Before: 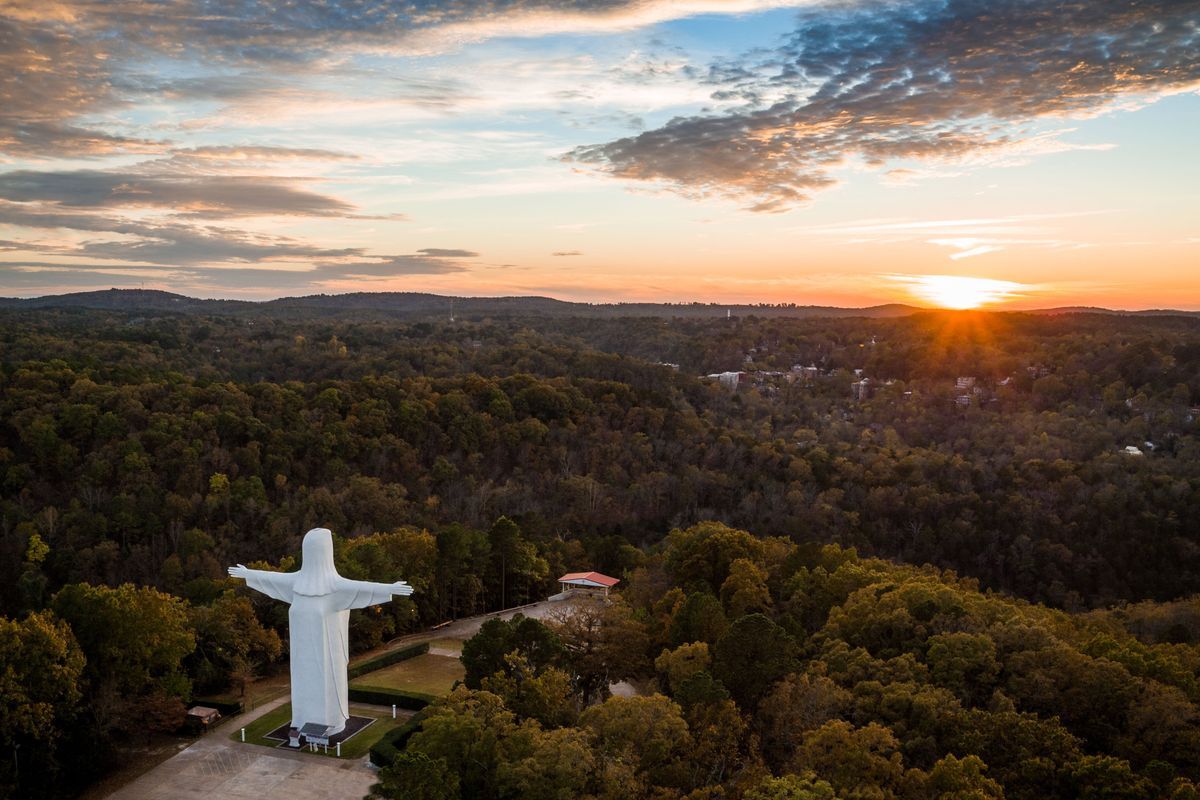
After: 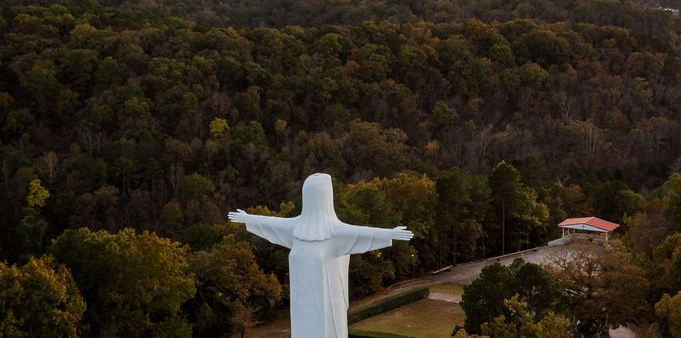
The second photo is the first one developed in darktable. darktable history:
crop: top 44.415%, right 43.174%, bottom 13.312%
